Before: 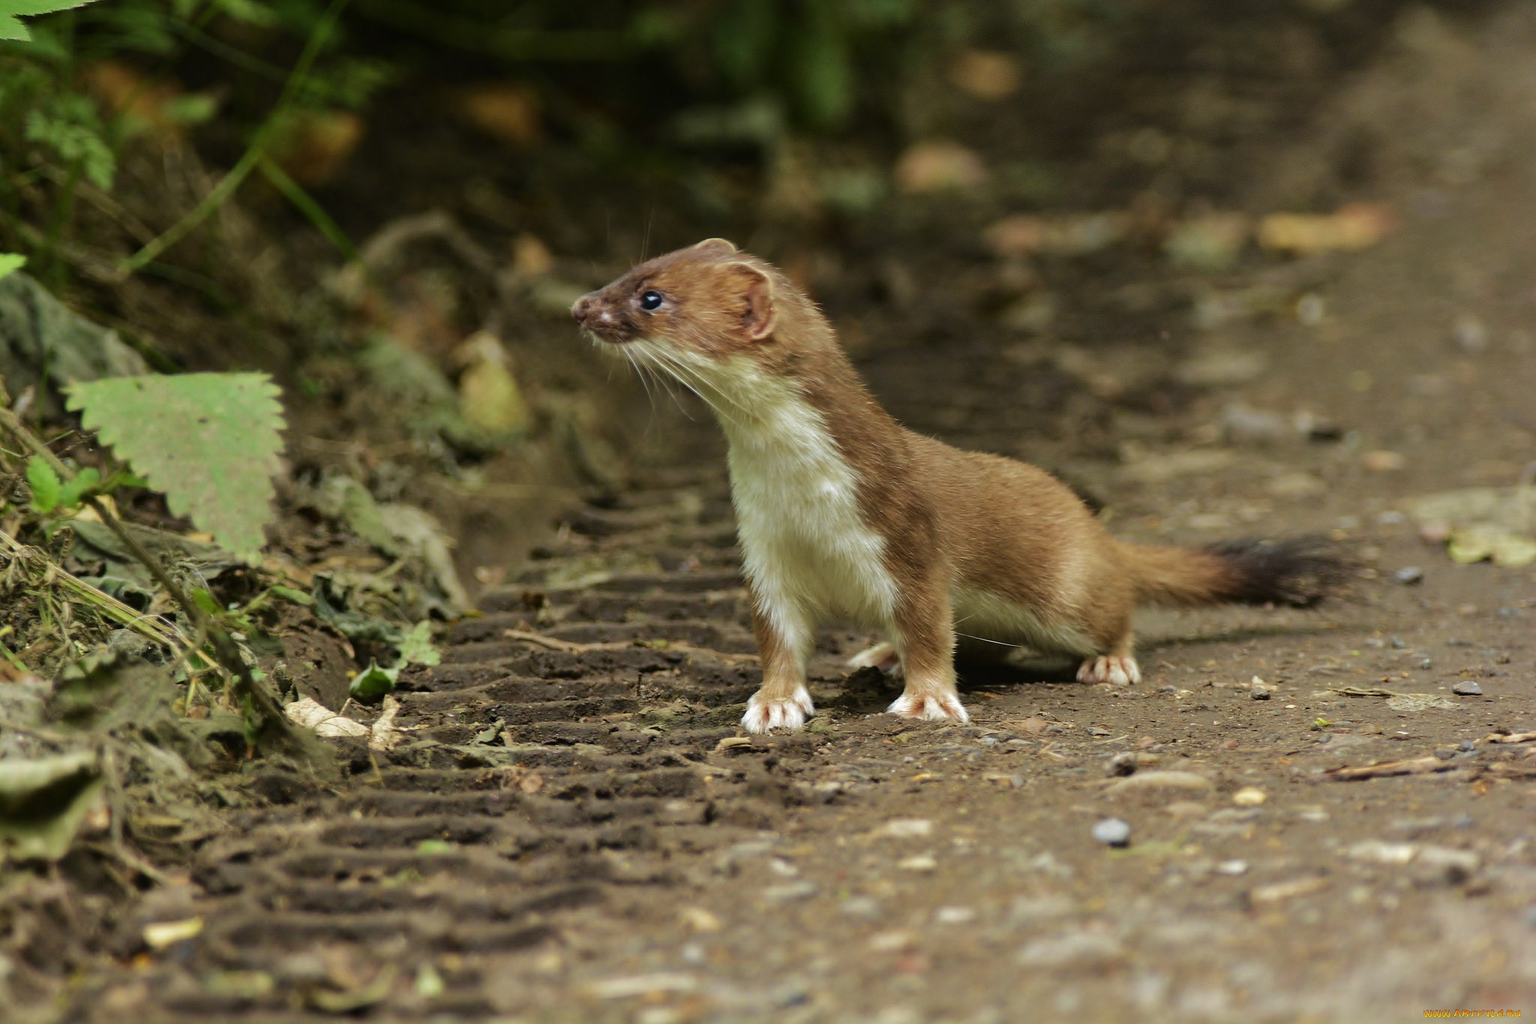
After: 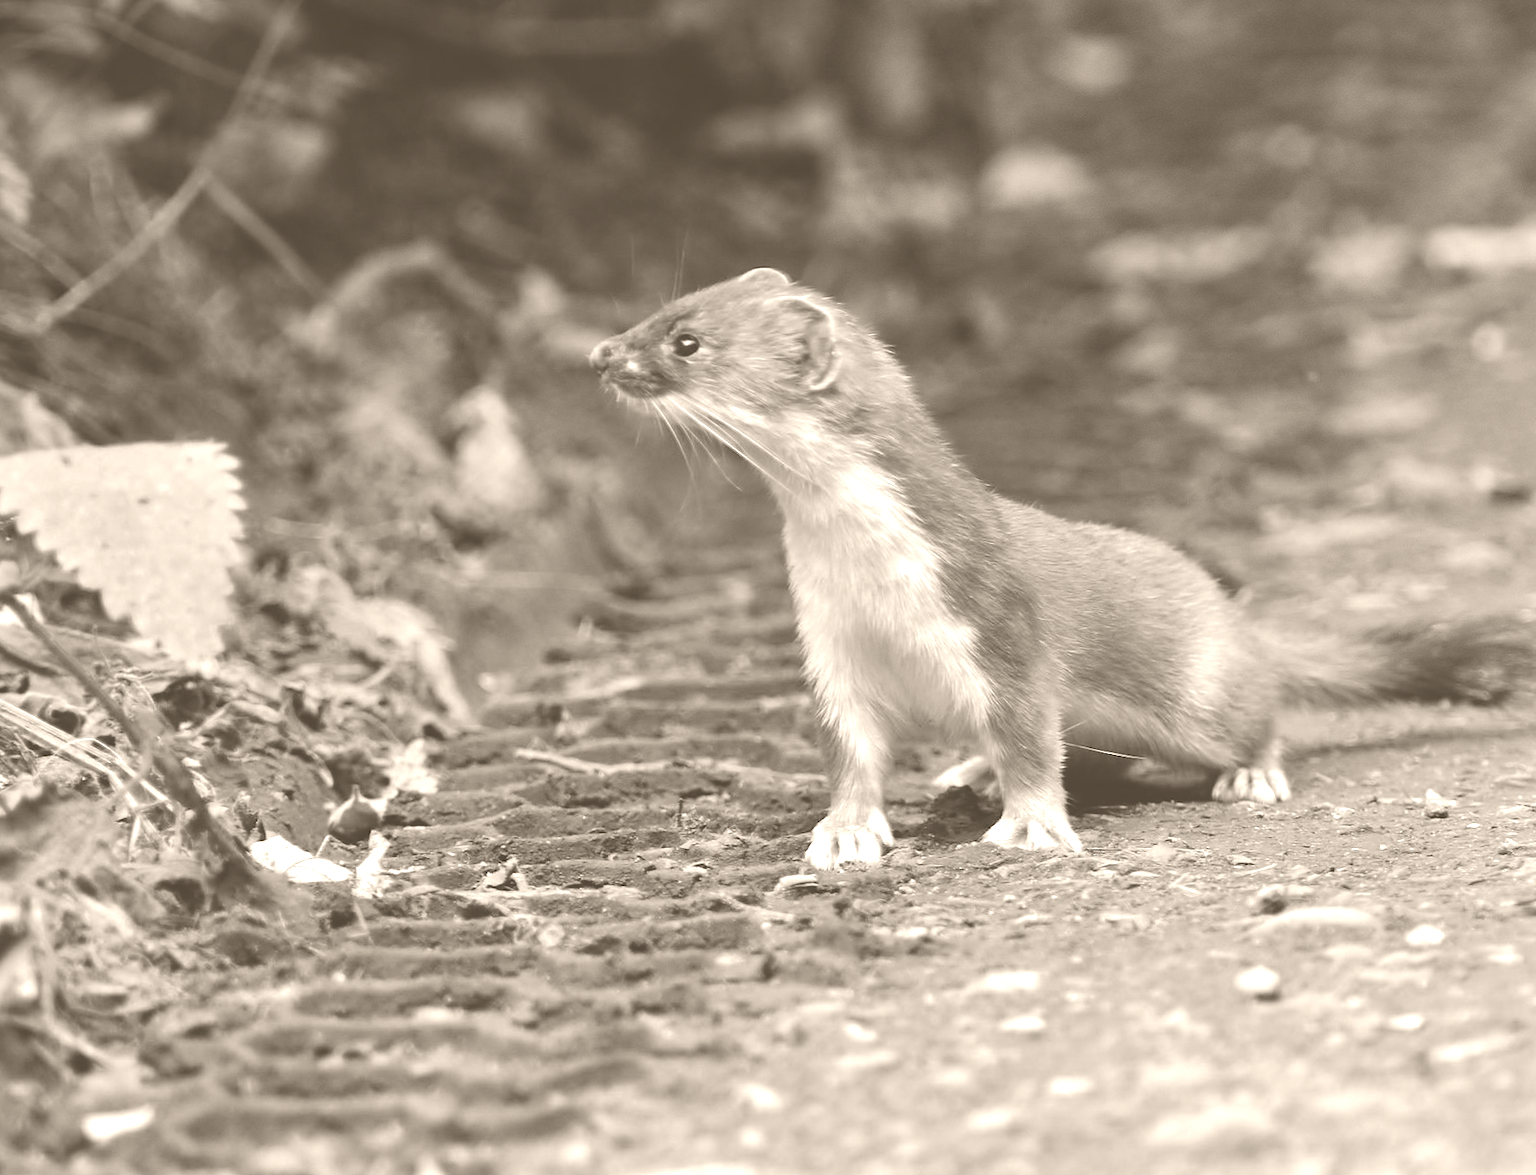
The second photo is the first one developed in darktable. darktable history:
crop and rotate: angle 1°, left 4.281%, top 0.642%, right 11.383%, bottom 2.486%
colorize: hue 34.49°, saturation 35.33%, source mix 100%, version 1
